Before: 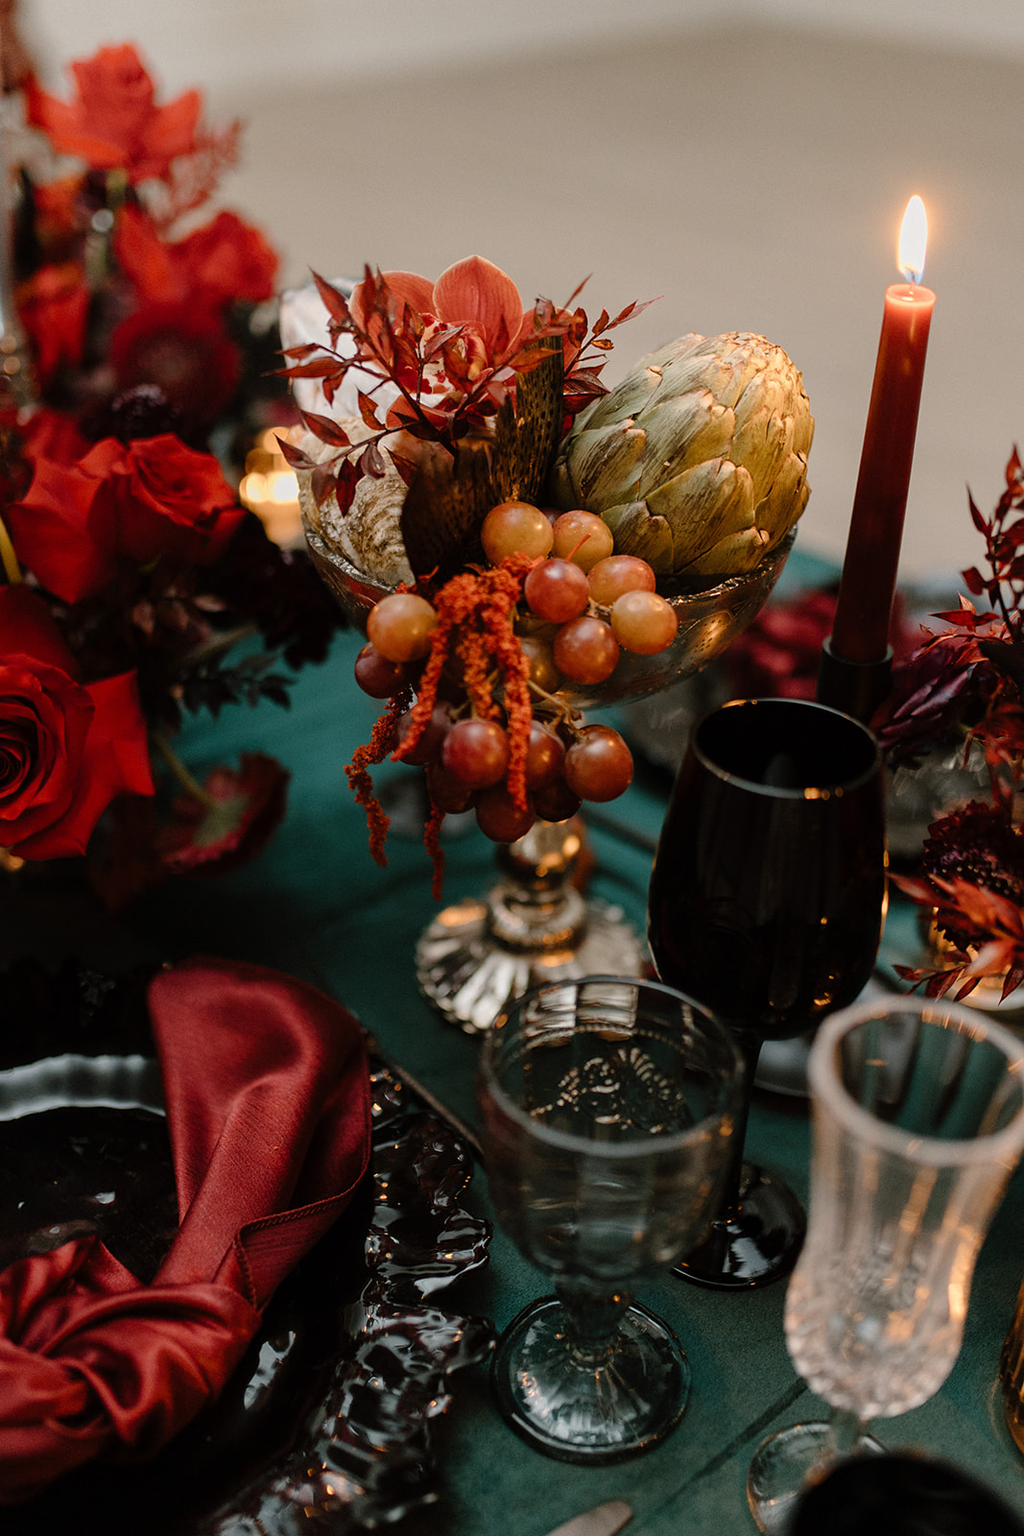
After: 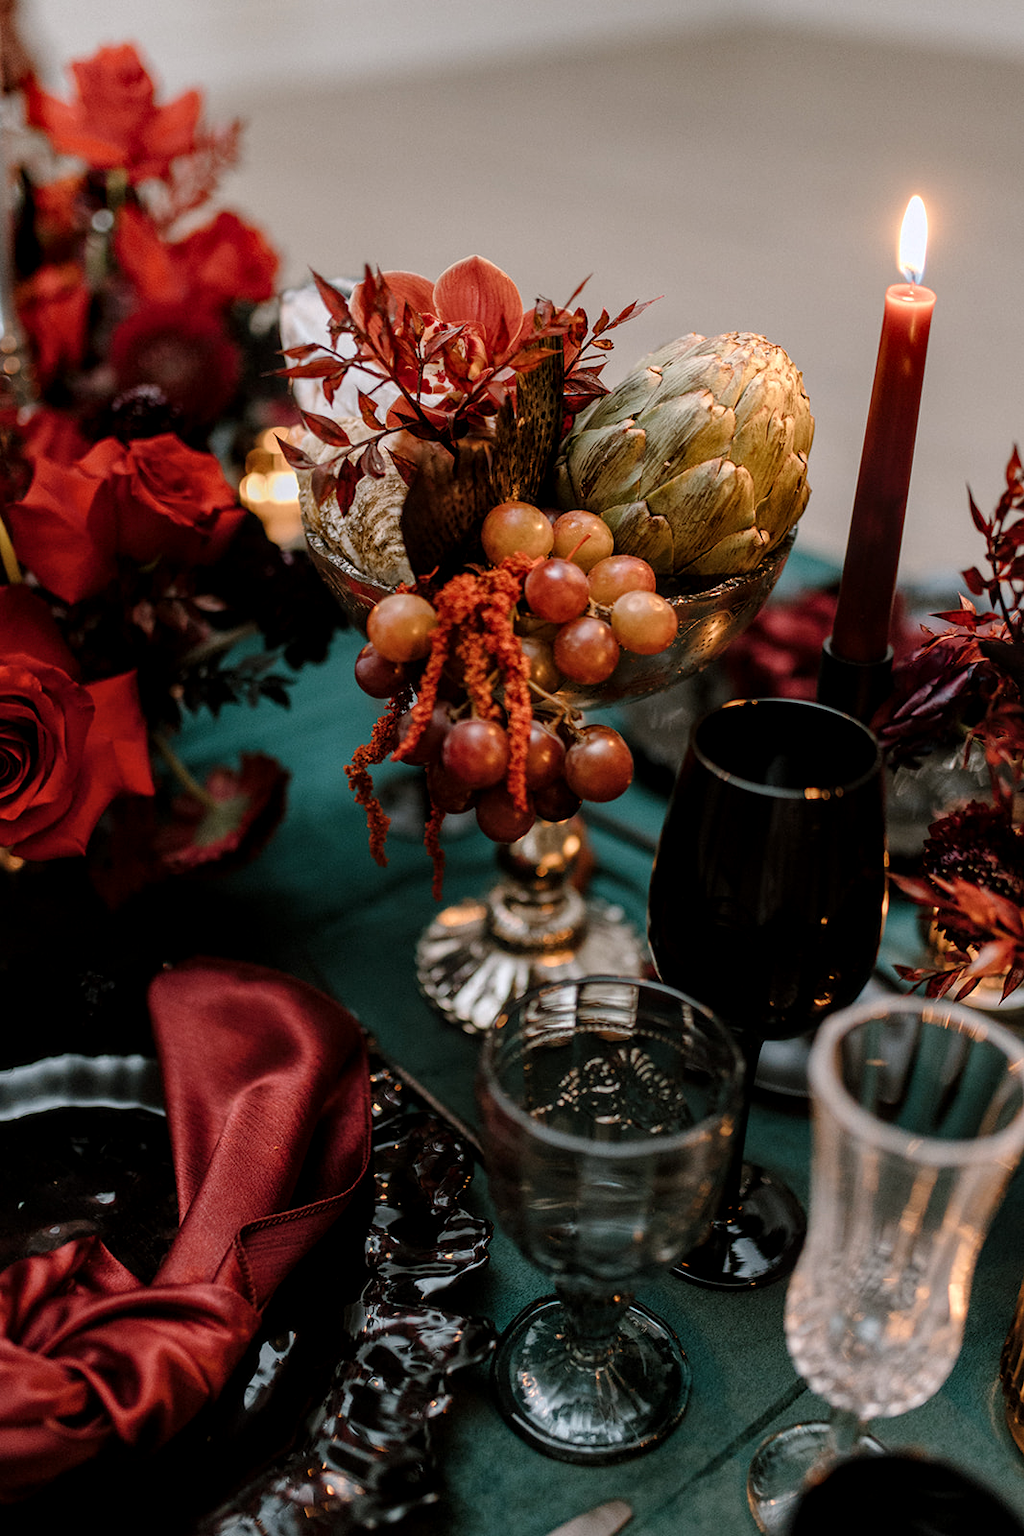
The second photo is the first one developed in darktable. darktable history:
color correction: highlights a* -0.074, highlights b* -6.03, shadows a* -0.124, shadows b* -0.094
local contrast: detail 130%
